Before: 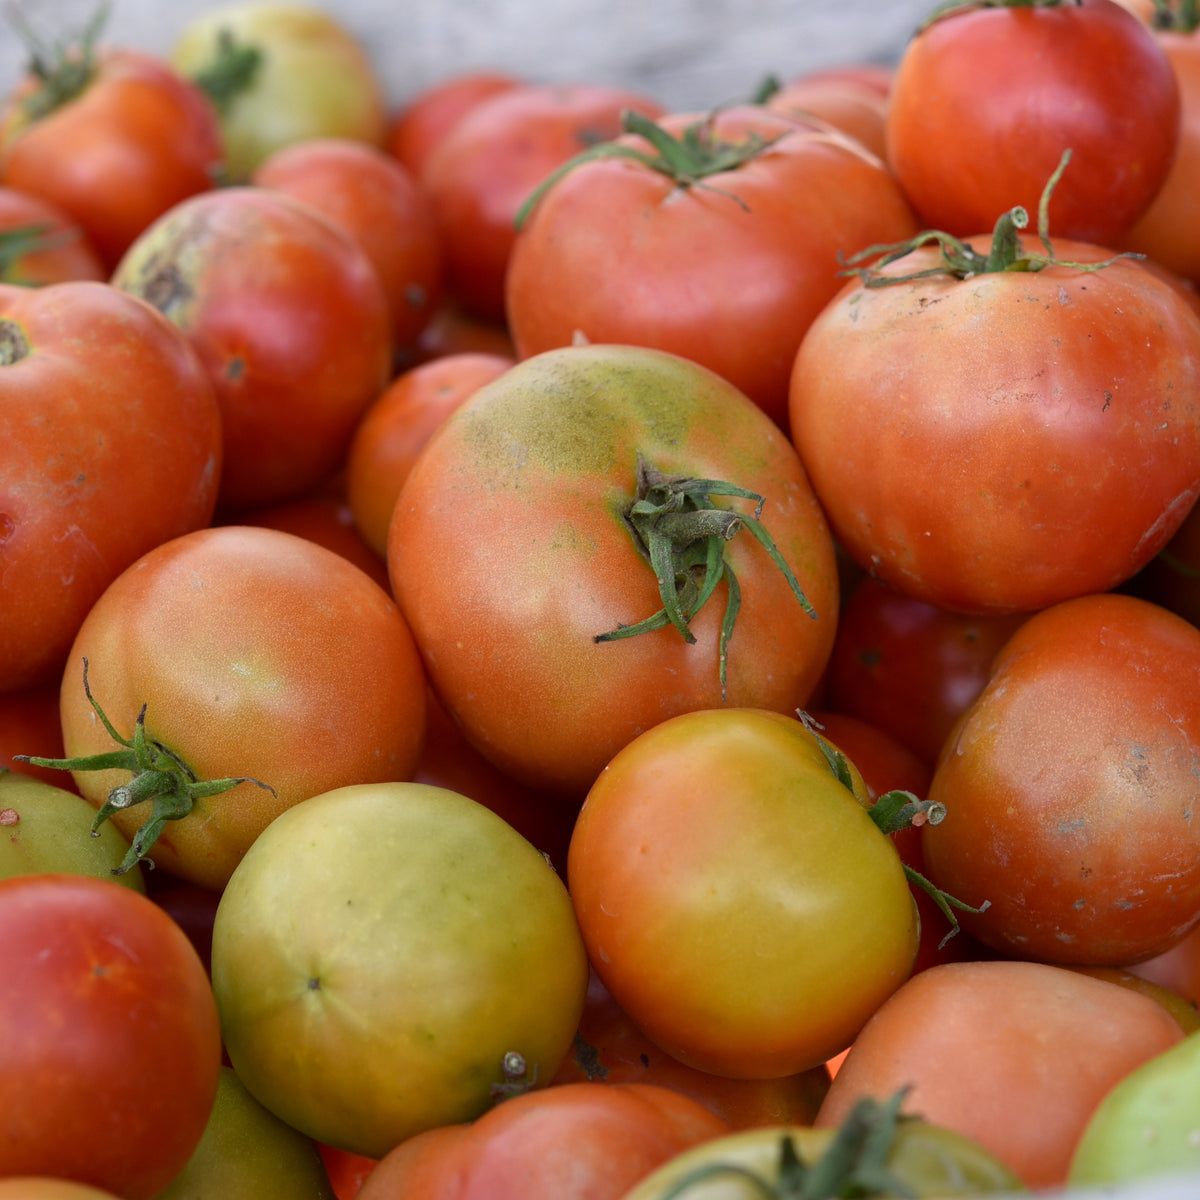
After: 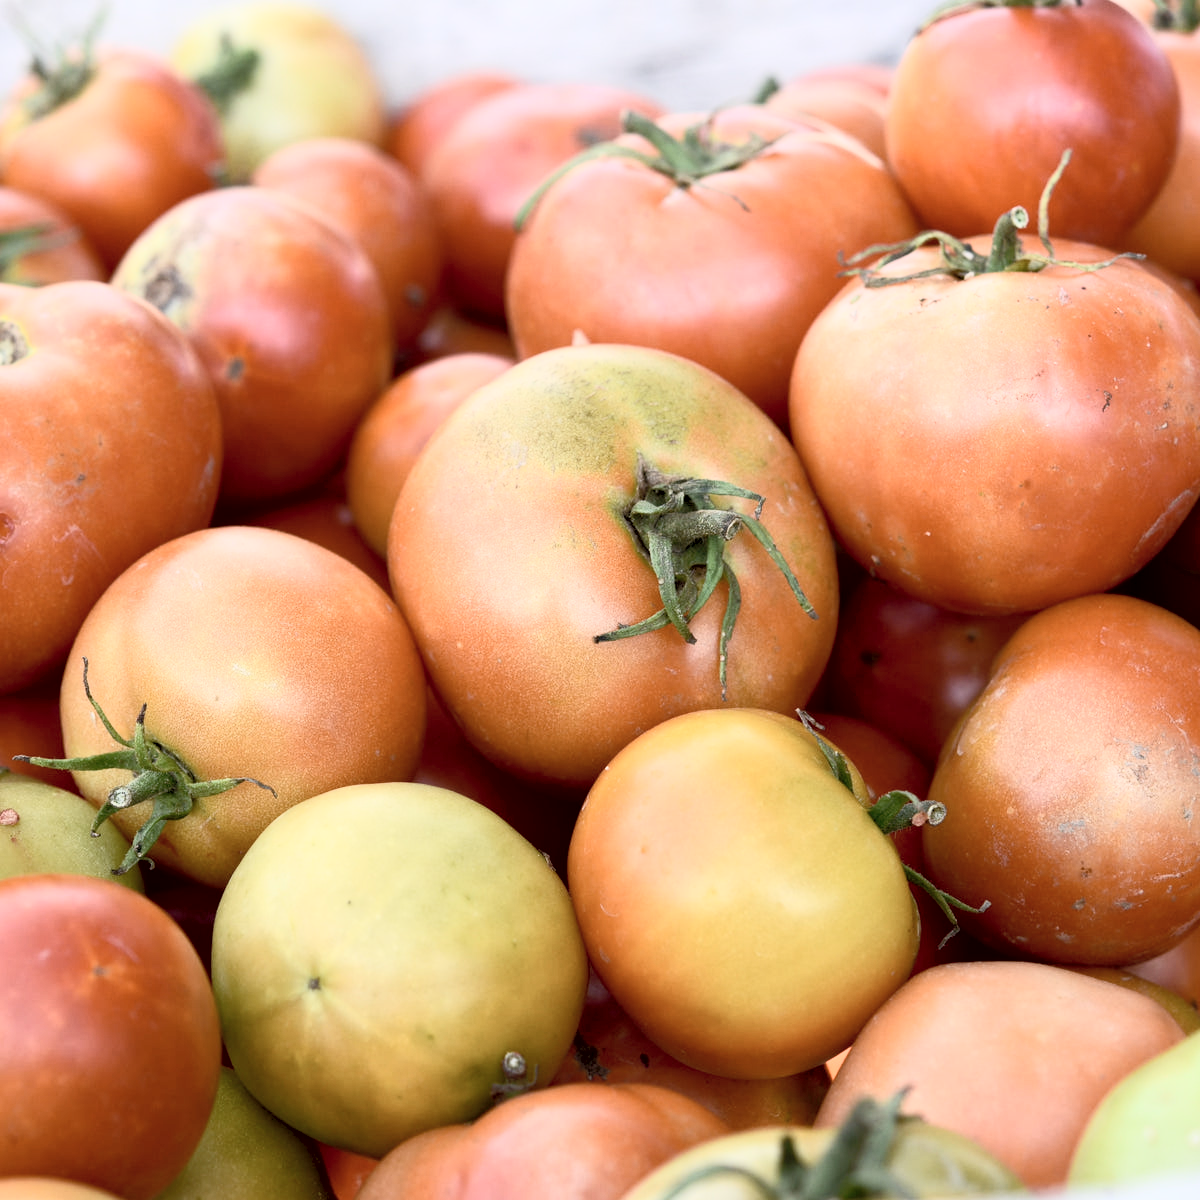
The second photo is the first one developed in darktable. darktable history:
contrast brightness saturation: contrast 0.438, brightness 0.549, saturation -0.202
exposure: black level correction 0.011, compensate highlight preservation false
